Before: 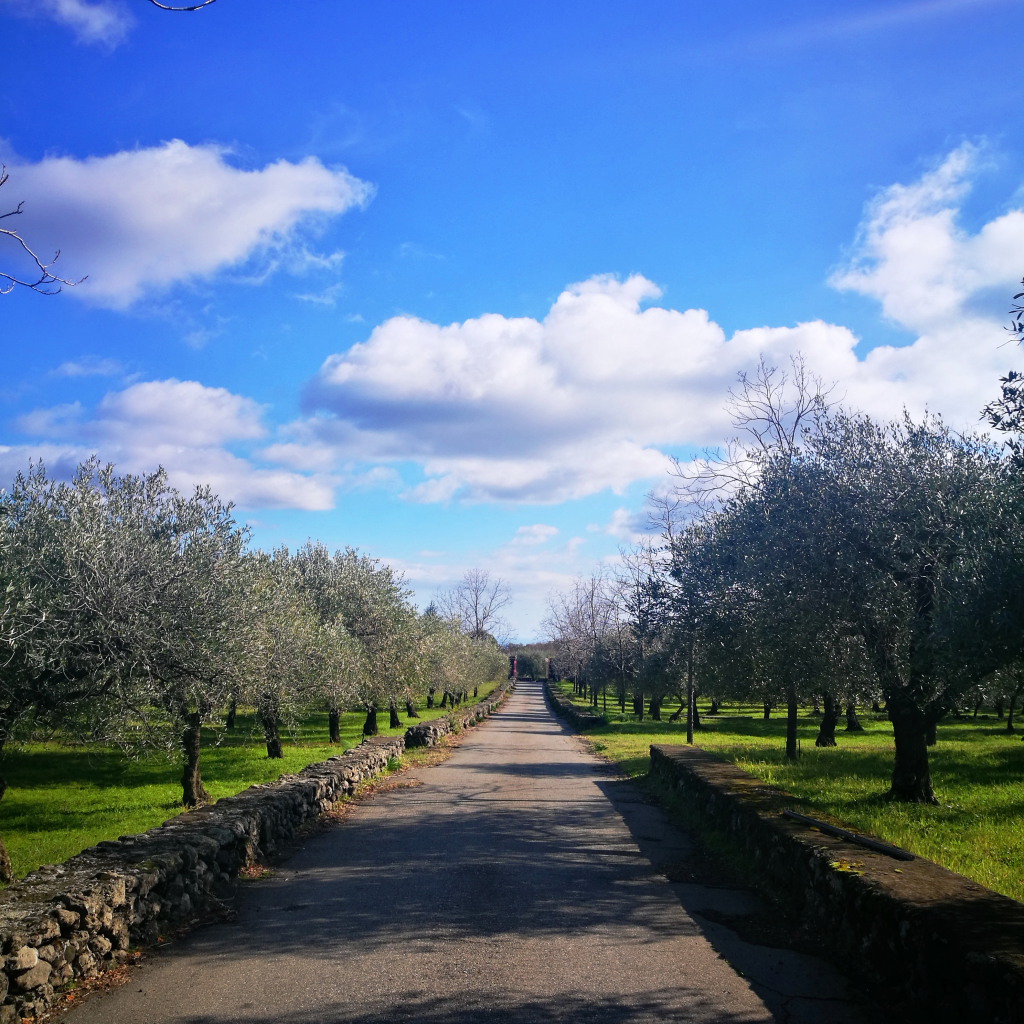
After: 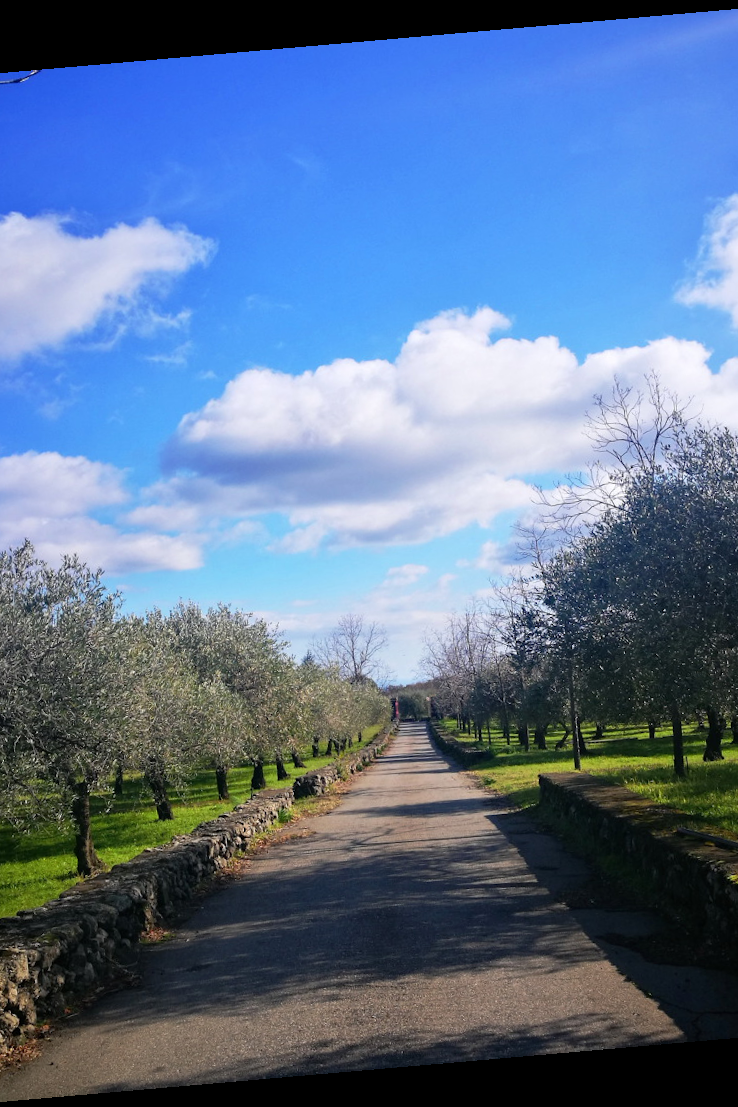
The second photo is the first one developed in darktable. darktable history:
crop and rotate: left 15.754%, right 17.579%
rotate and perspective: rotation -4.98°, automatic cropping off
